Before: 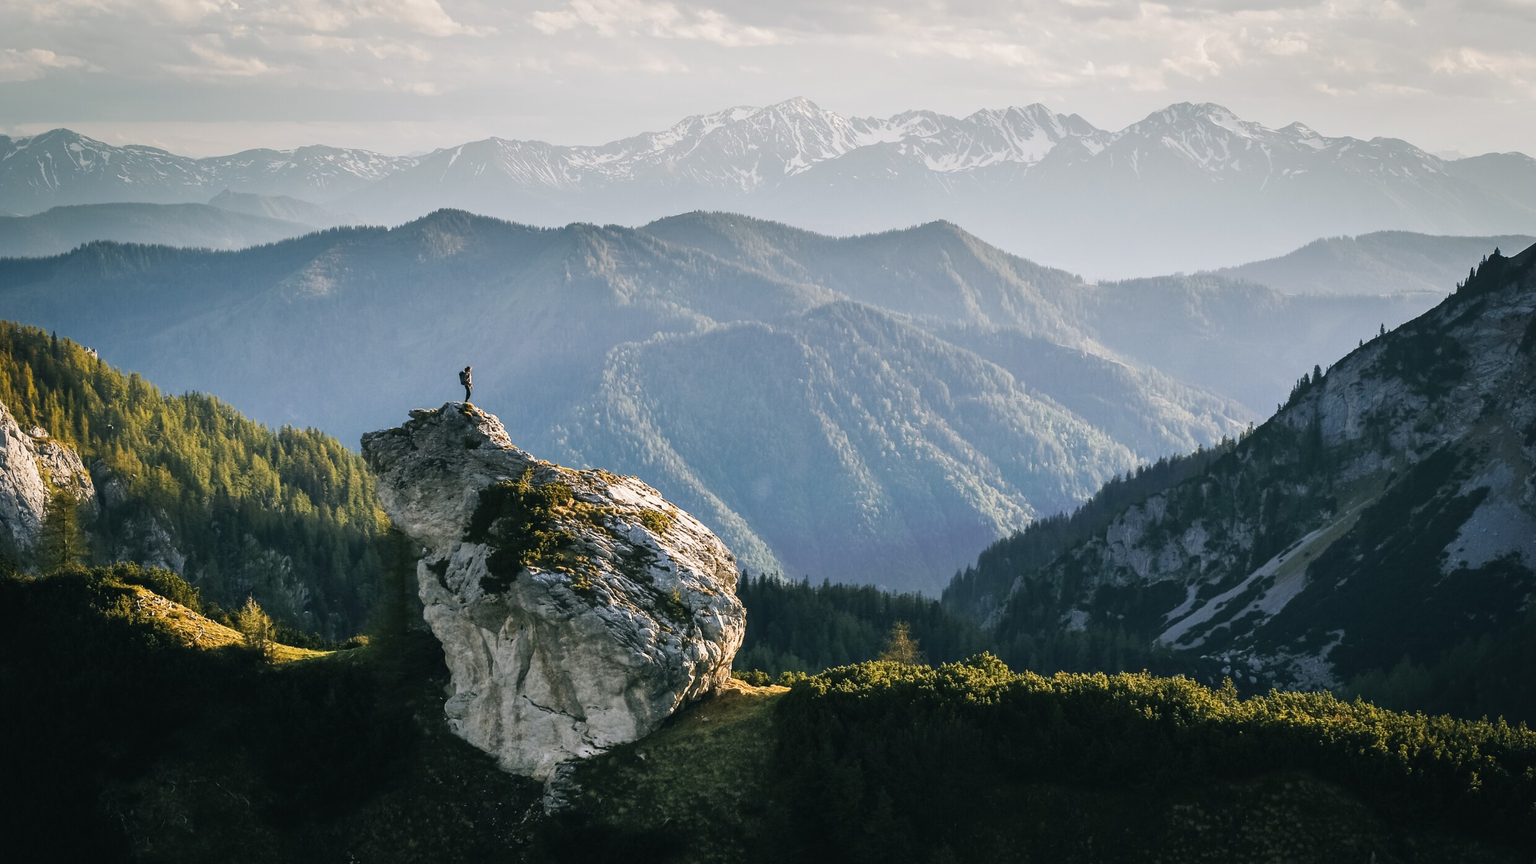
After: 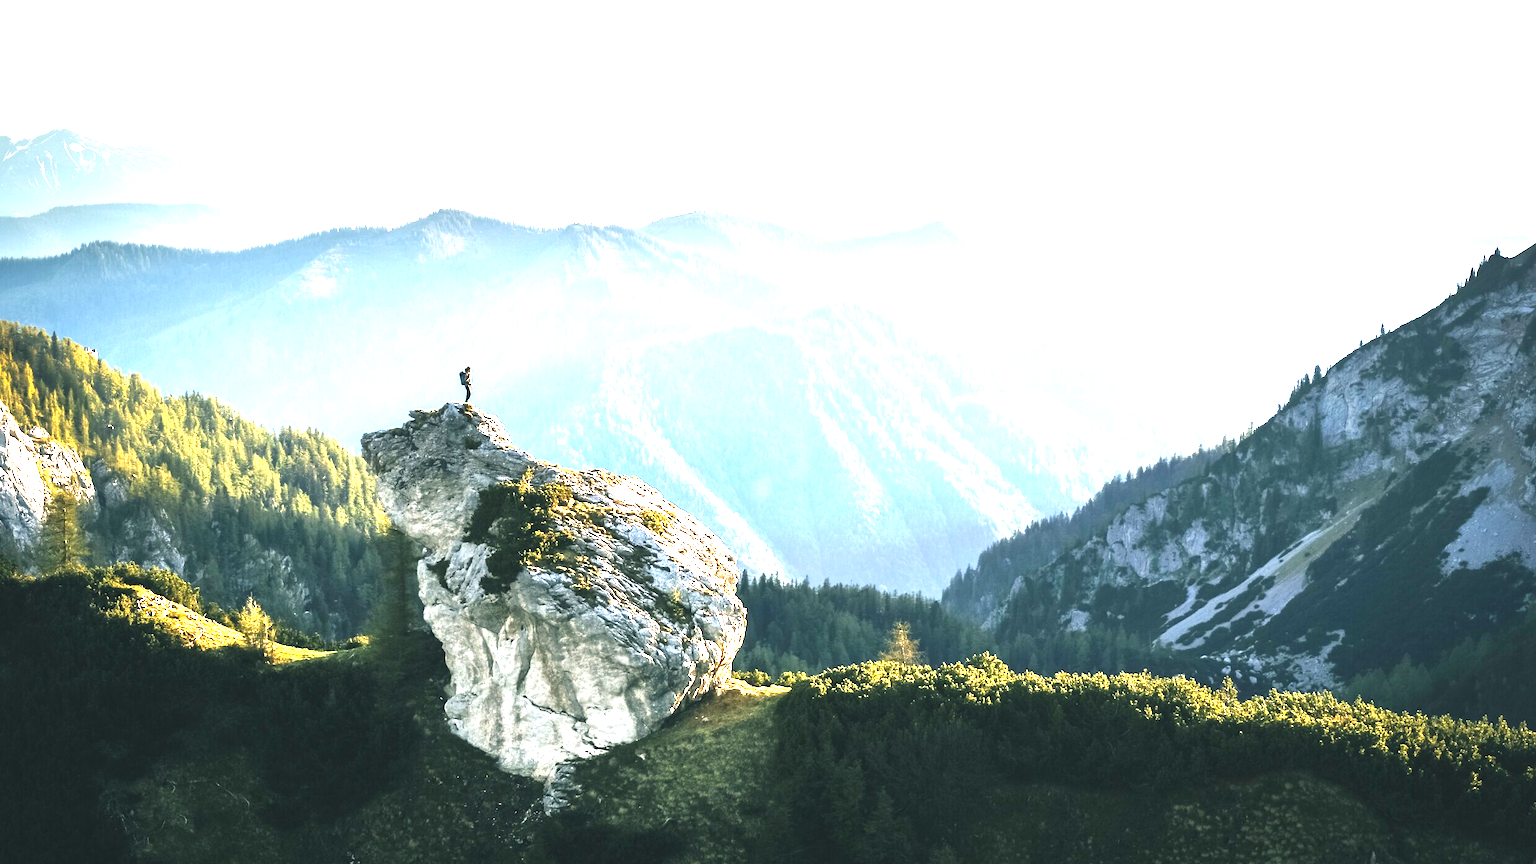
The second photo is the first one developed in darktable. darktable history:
exposure: black level correction 0, exposure 2.138 EV, compensate exposure bias true, compensate highlight preservation false
